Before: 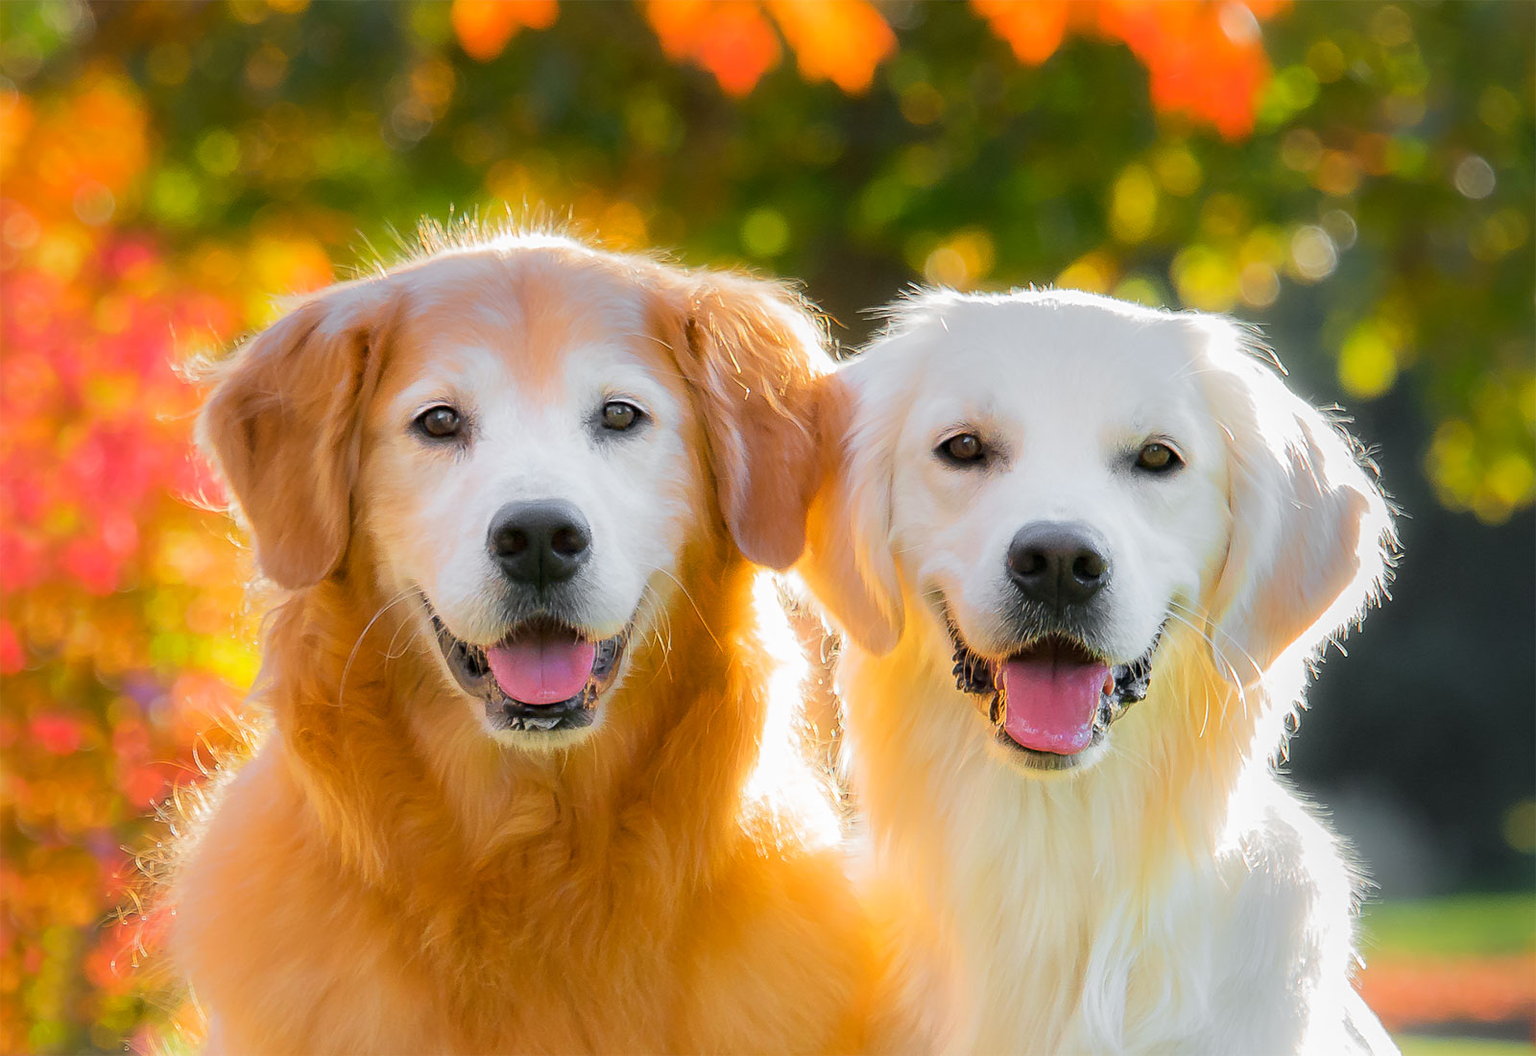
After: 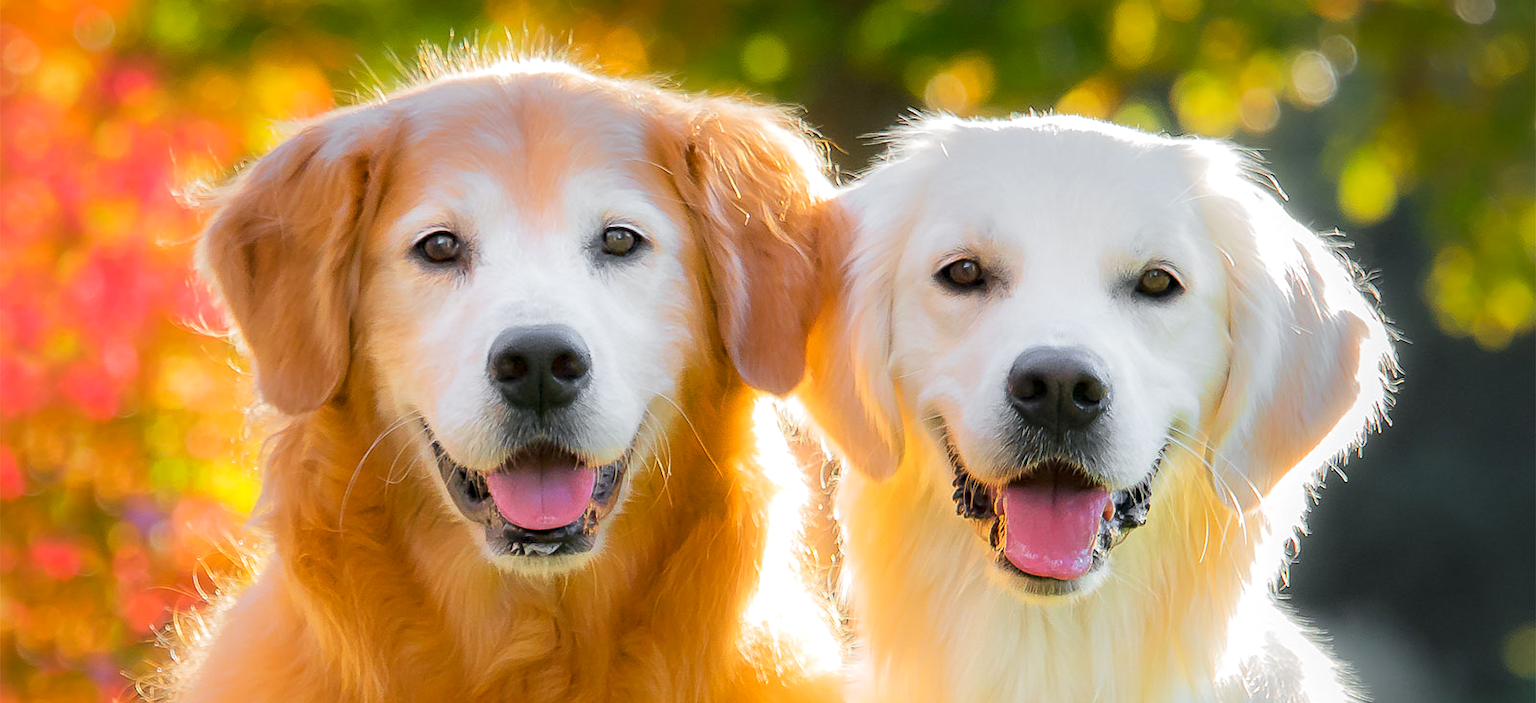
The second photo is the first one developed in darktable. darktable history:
crop: top 16.562%, bottom 16.753%
exposure: black level correction 0.001, exposure 0.138 EV, compensate highlight preservation false
